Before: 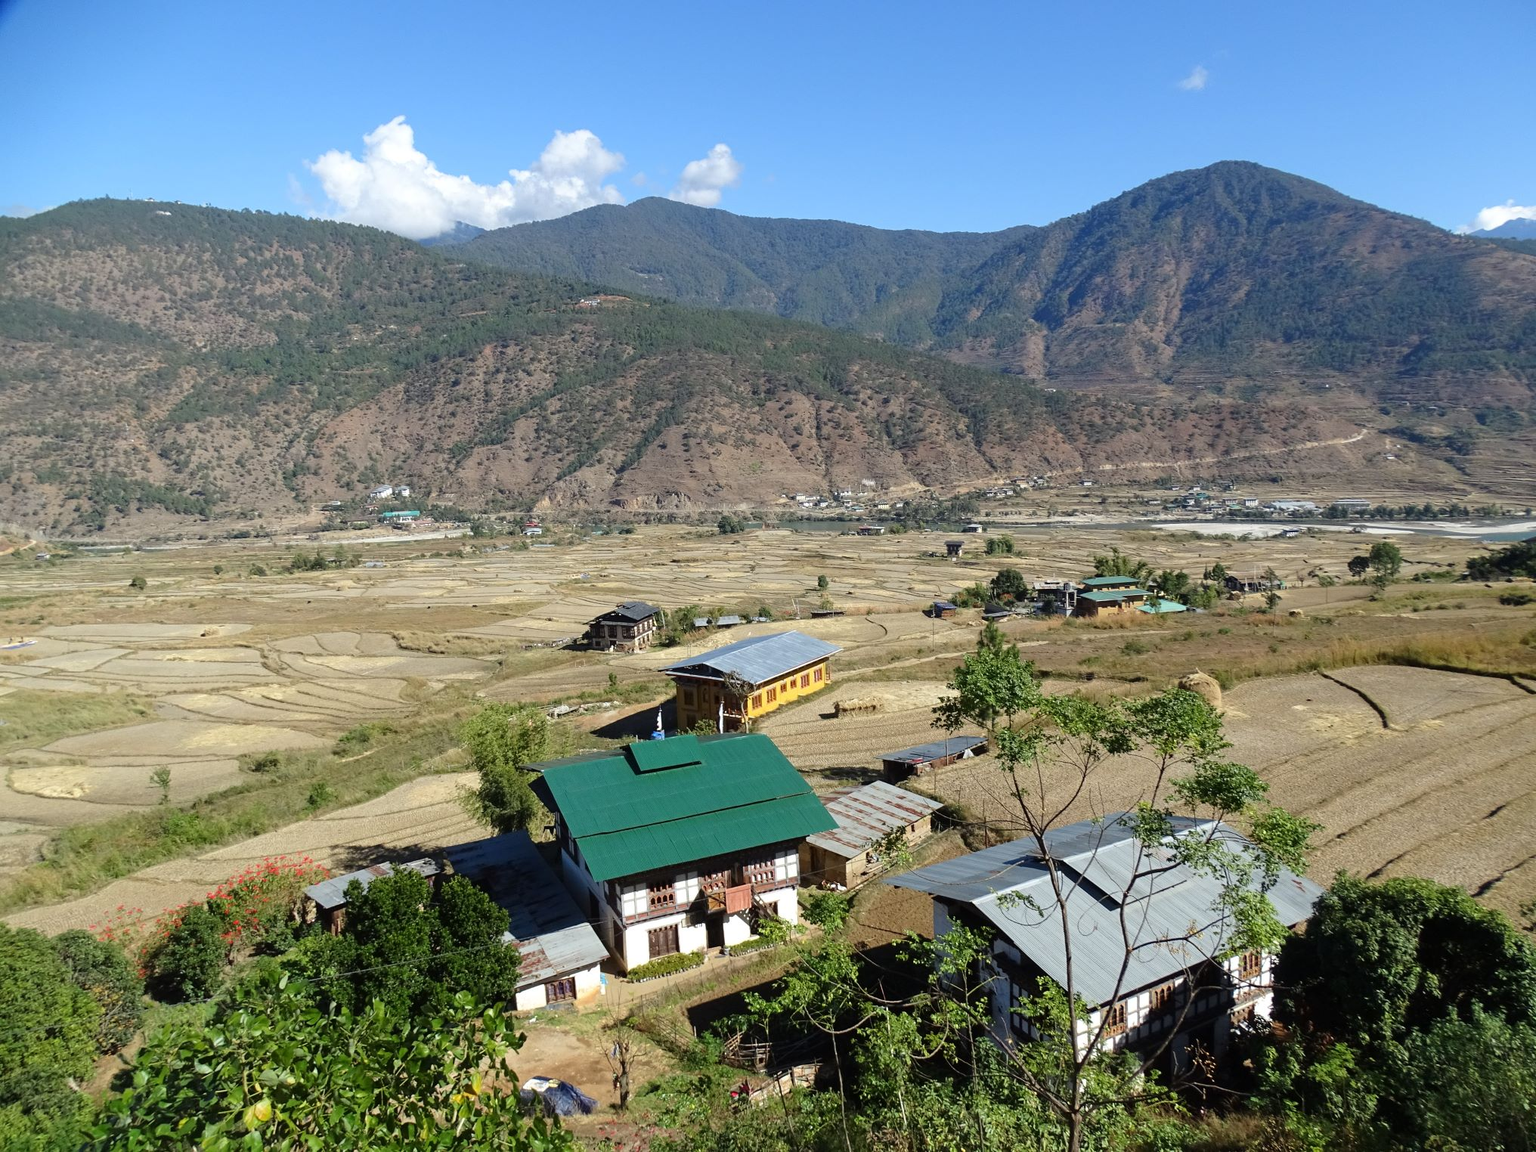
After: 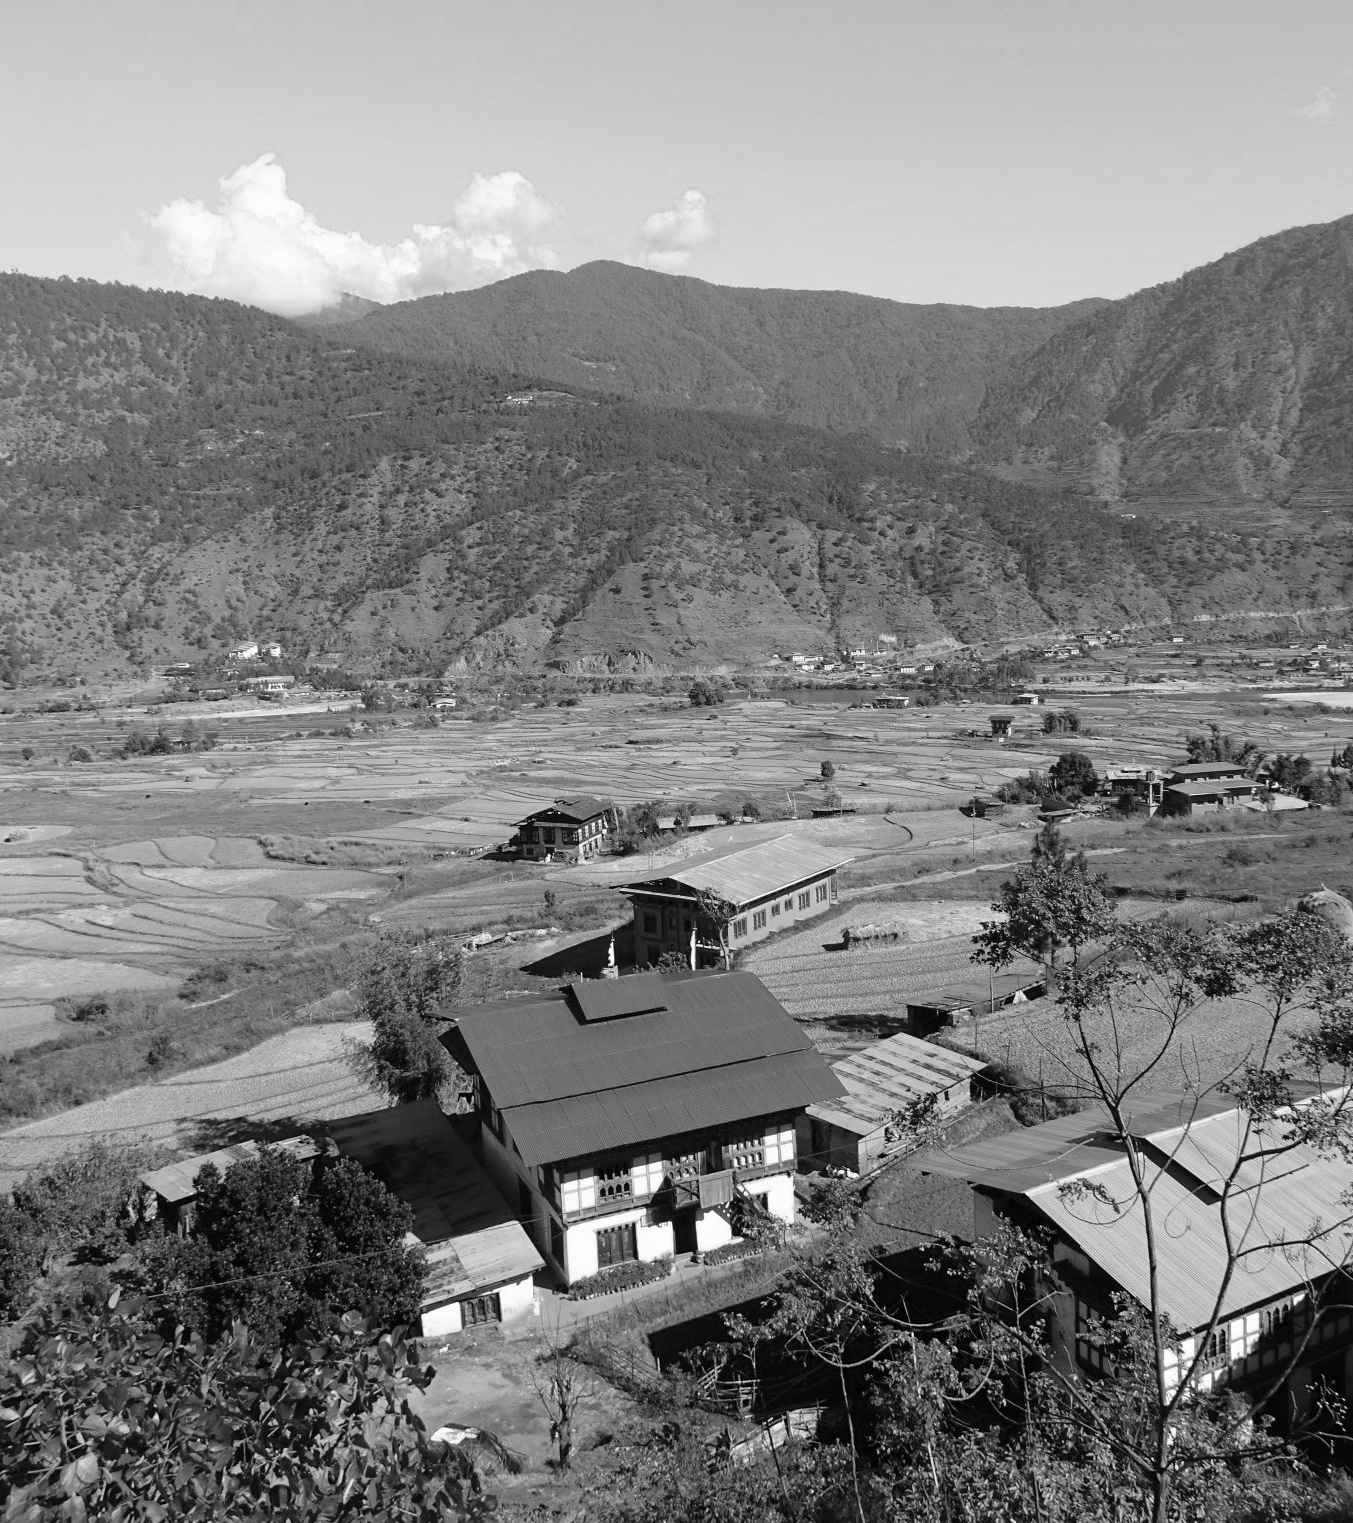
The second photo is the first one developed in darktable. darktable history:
color calibration: output gray [0.246, 0.254, 0.501, 0], gray › normalize channels true, illuminant as shot in camera, x 0.358, y 0.373, temperature 4628.91 K, gamut compression 0.02
crop and rotate: left 12.892%, right 20.504%
color zones: curves: ch0 [(0, 0.299) (0.25, 0.383) (0.456, 0.352) (0.736, 0.571)]; ch1 [(0, 0.63) (0.151, 0.568) (0.254, 0.416) (0.47, 0.558) (0.732, 0.37) (0.909, 0.492)]; ch2 [(0.004, 0.604) (0.158, 0.443) (0.257, 0.403) (0.761, 0.468)]
